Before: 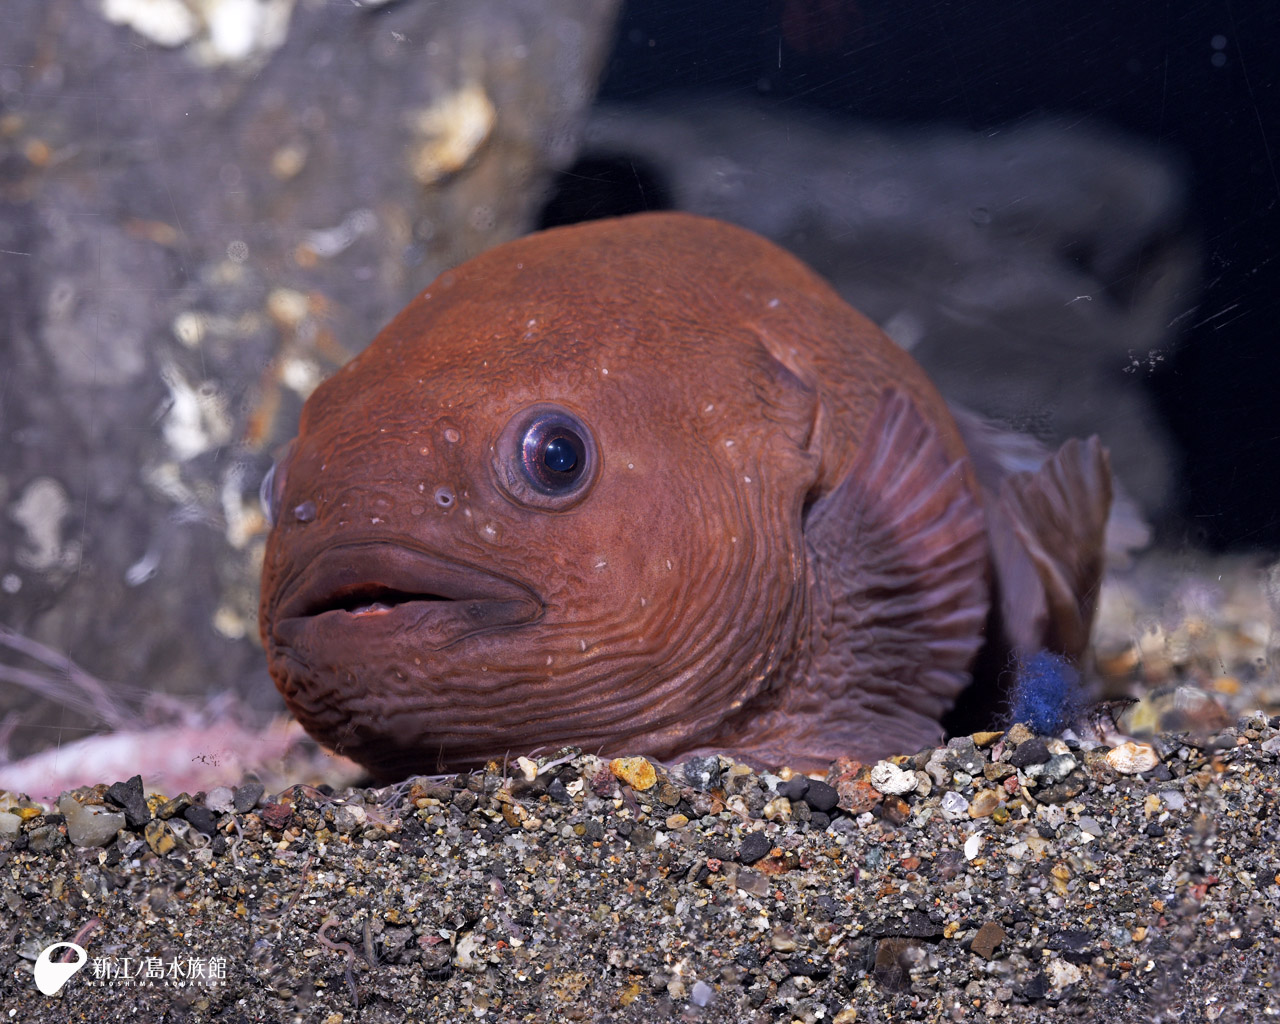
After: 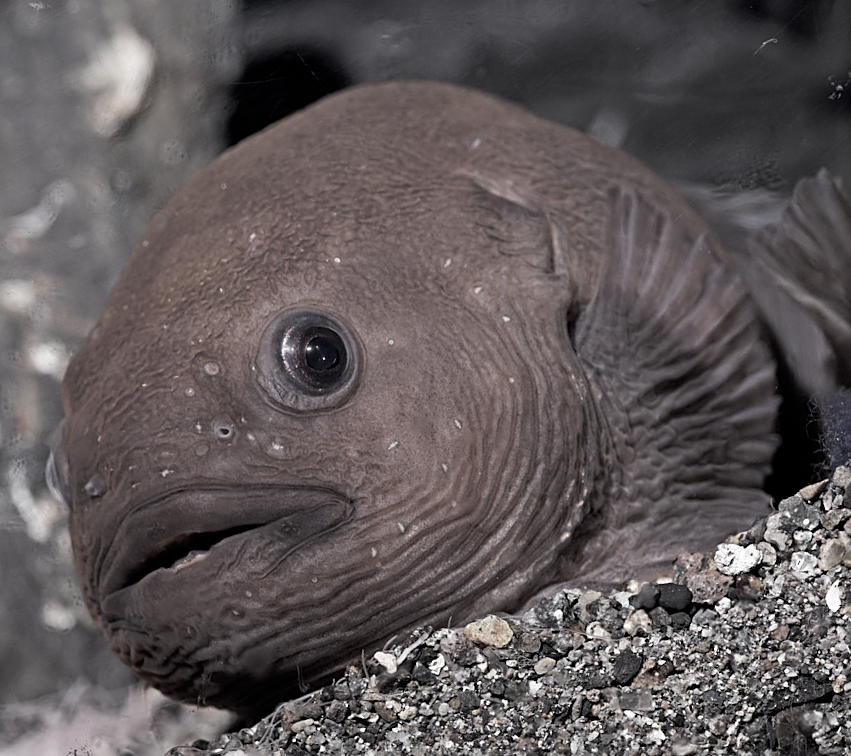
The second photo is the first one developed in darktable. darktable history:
crop and rotate: angle 18.05°, left 6.779%, right 4.157%, bottom 1.13%
sharpen: amount 0.489
color correction: highlights b* -0.036, saturation 0.187
